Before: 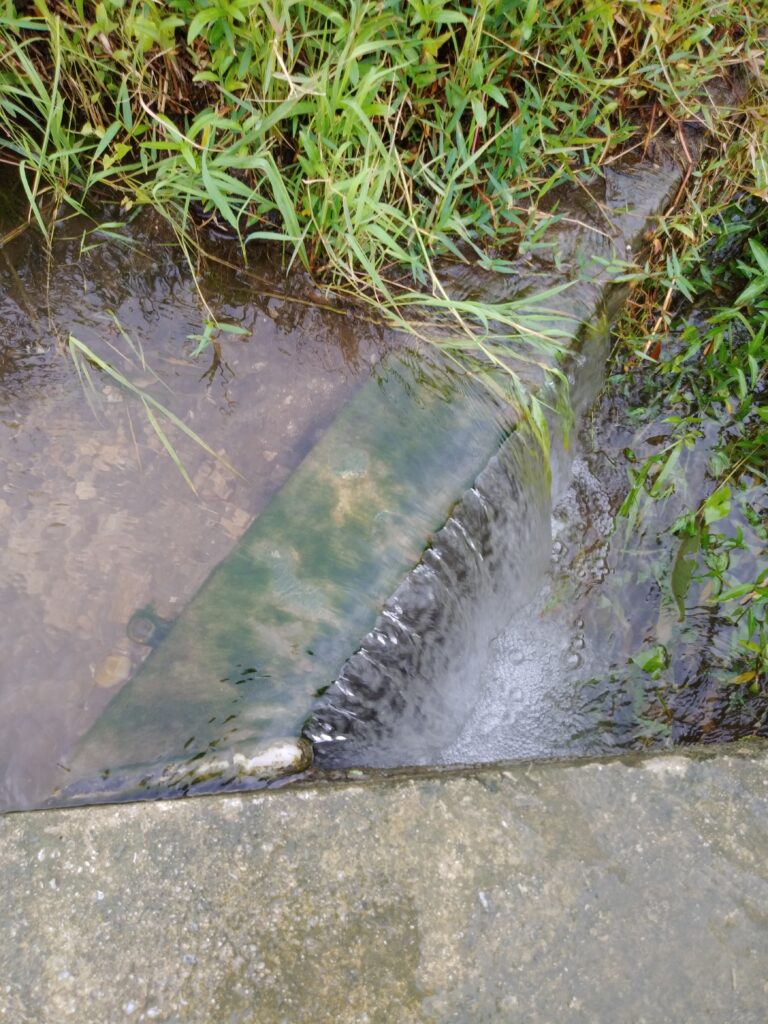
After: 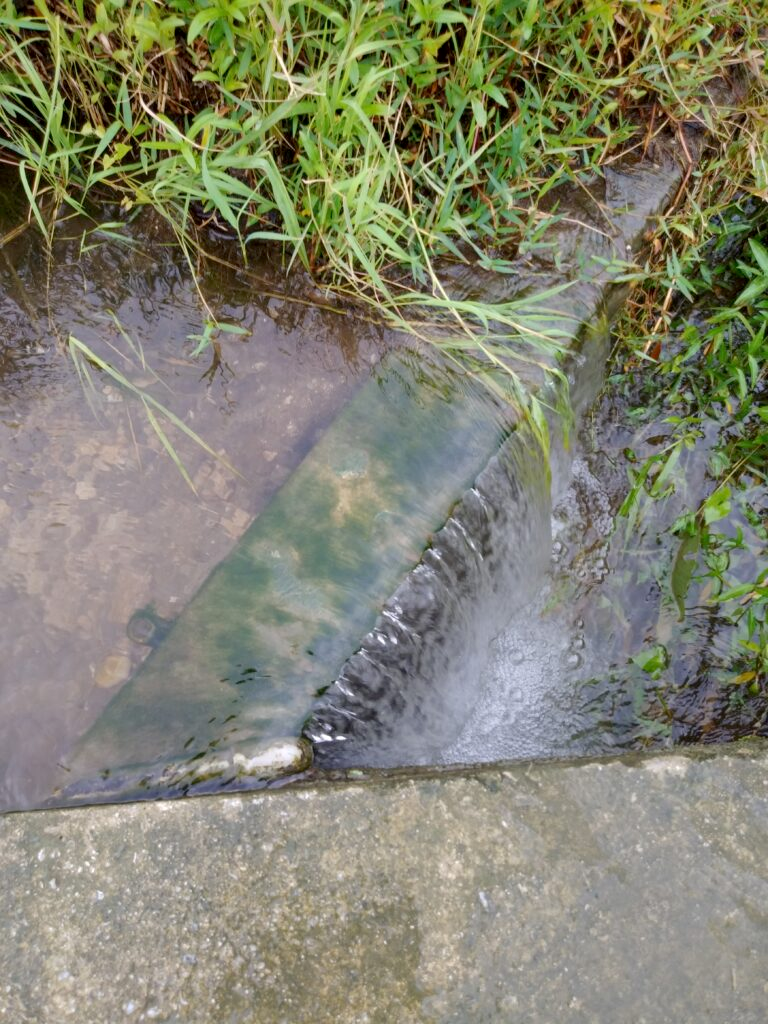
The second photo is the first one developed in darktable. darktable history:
shadows and highlights: low approximation 0.01, soften with gaussian
exposure: black level correction 0.004, exposure 0.014 EV, compensate highlight preservation false
